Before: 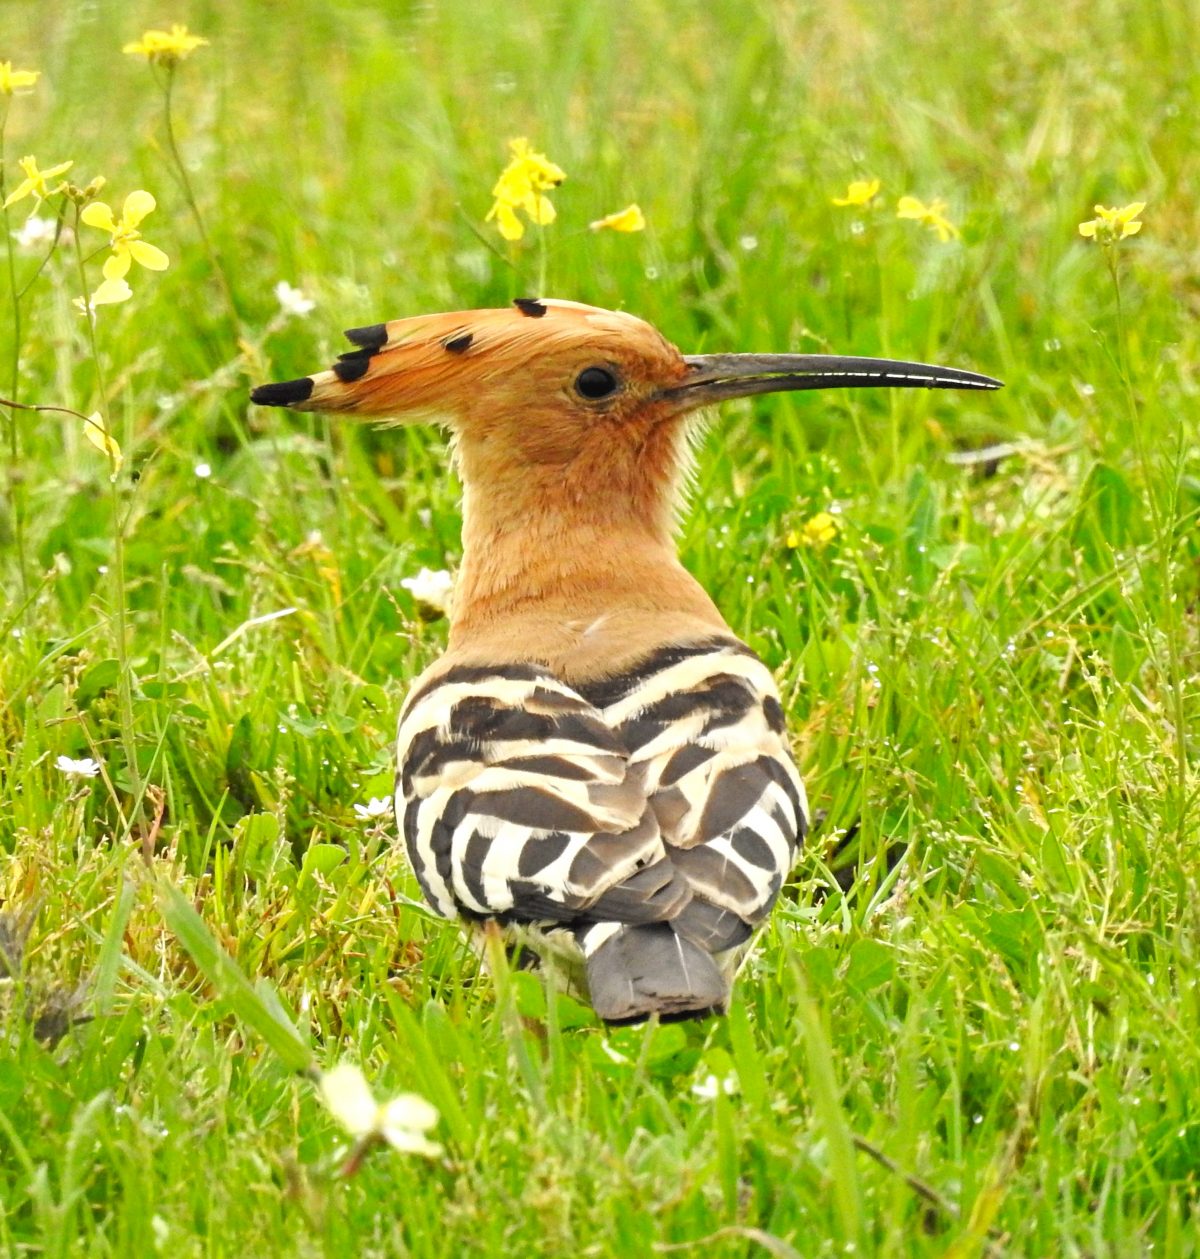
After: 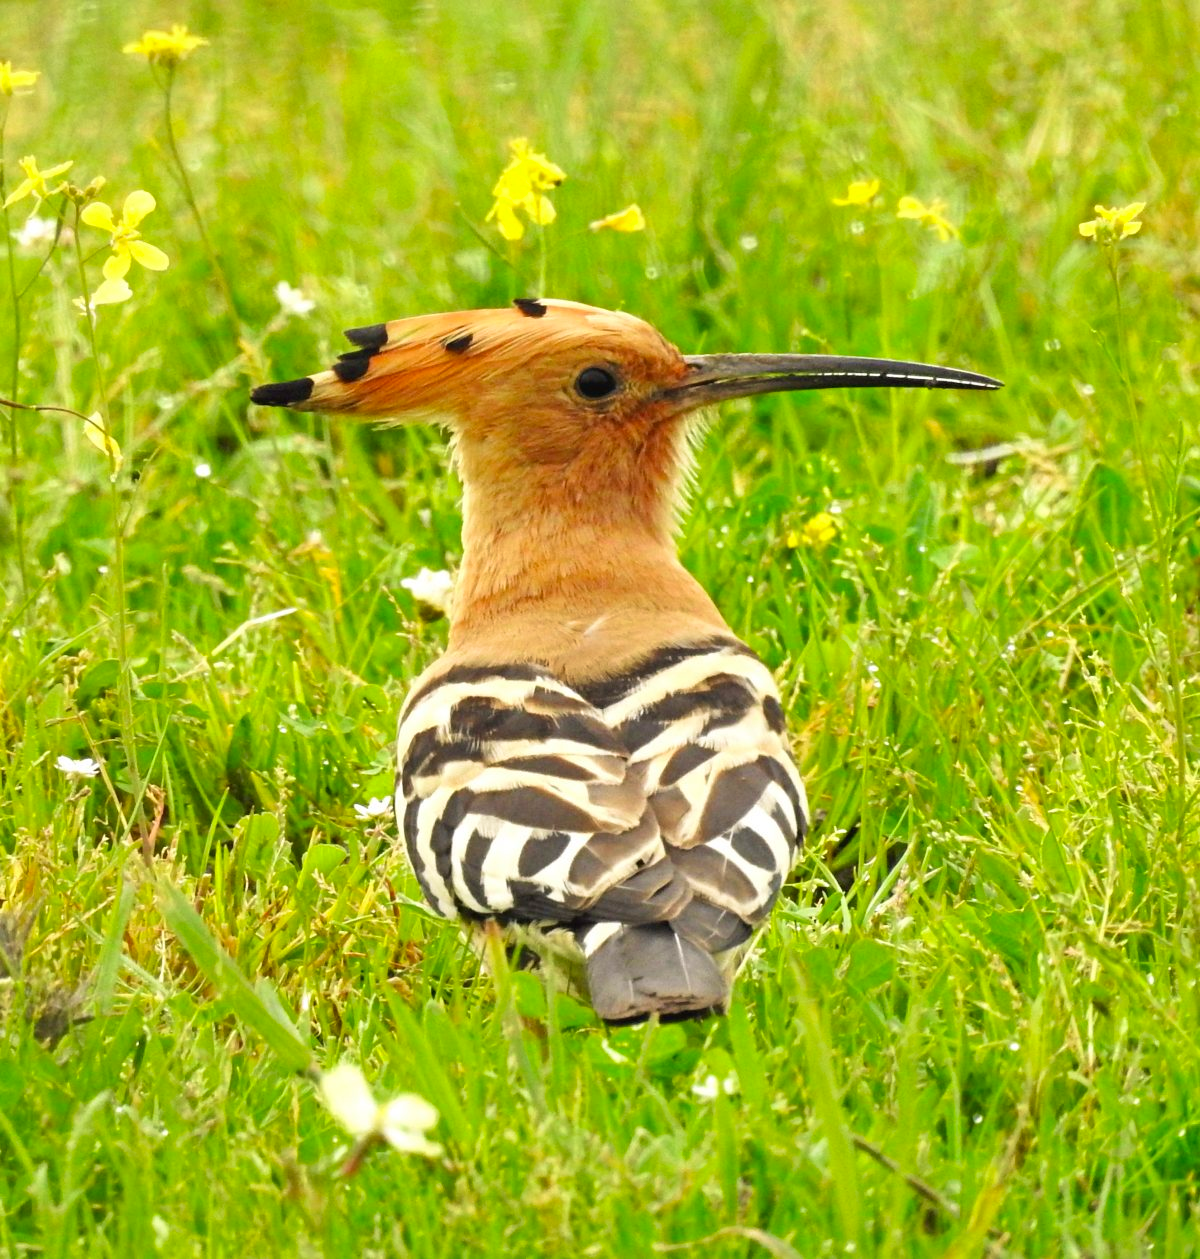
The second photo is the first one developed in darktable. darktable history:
color correction: saturation 1.11
velvia: on, module defaults
